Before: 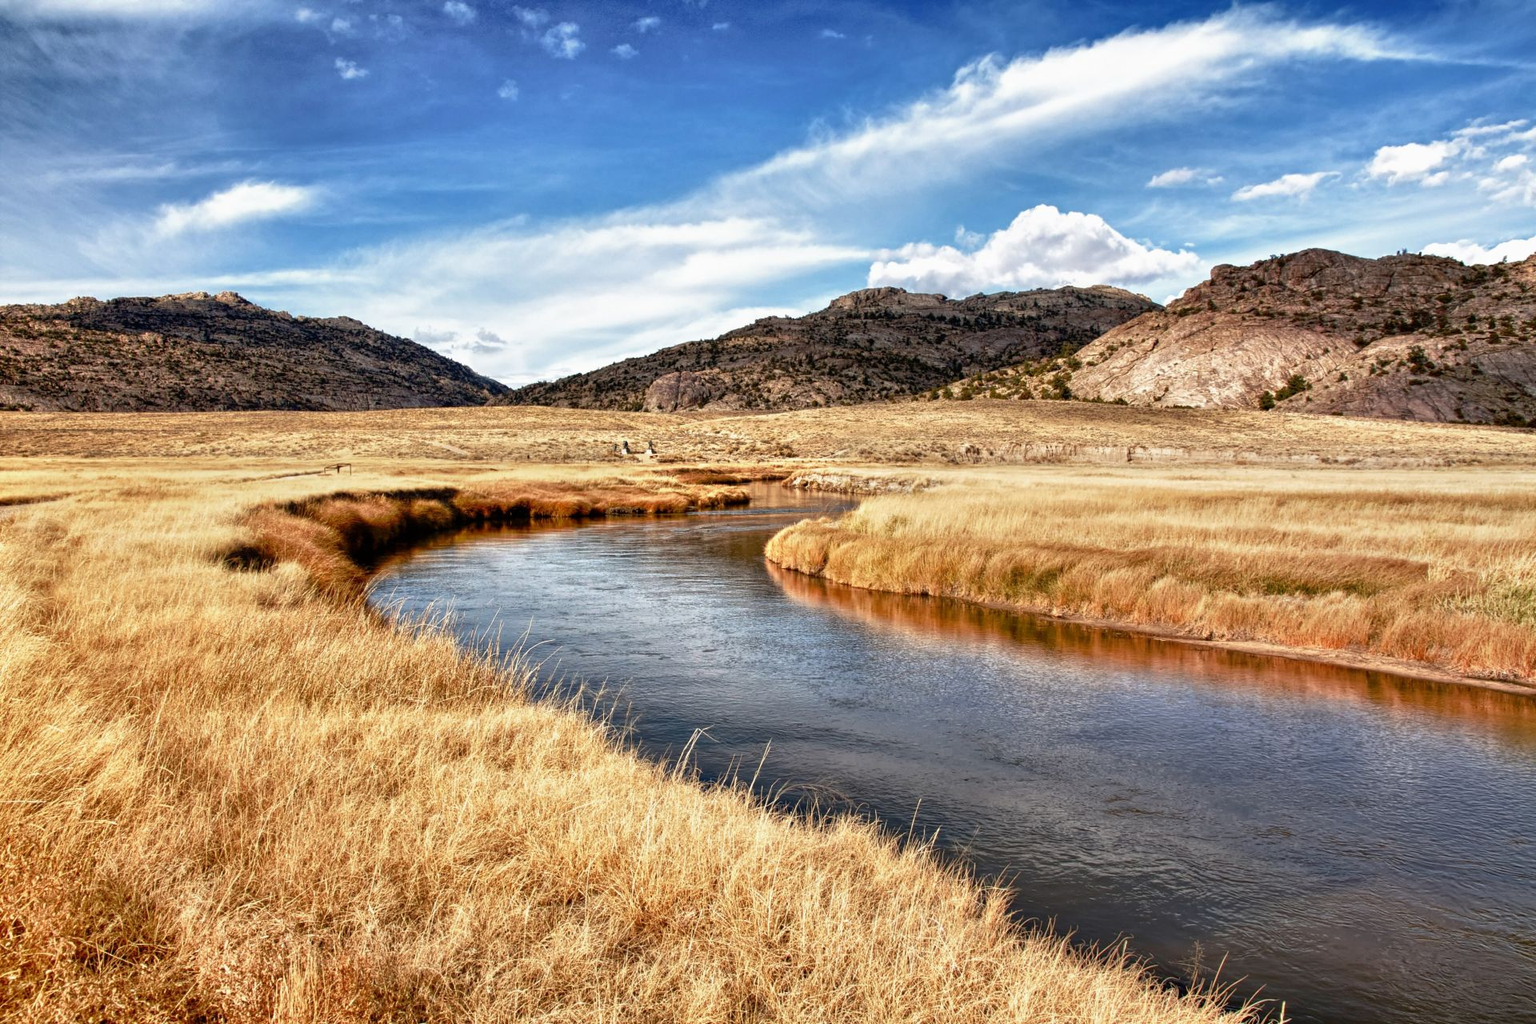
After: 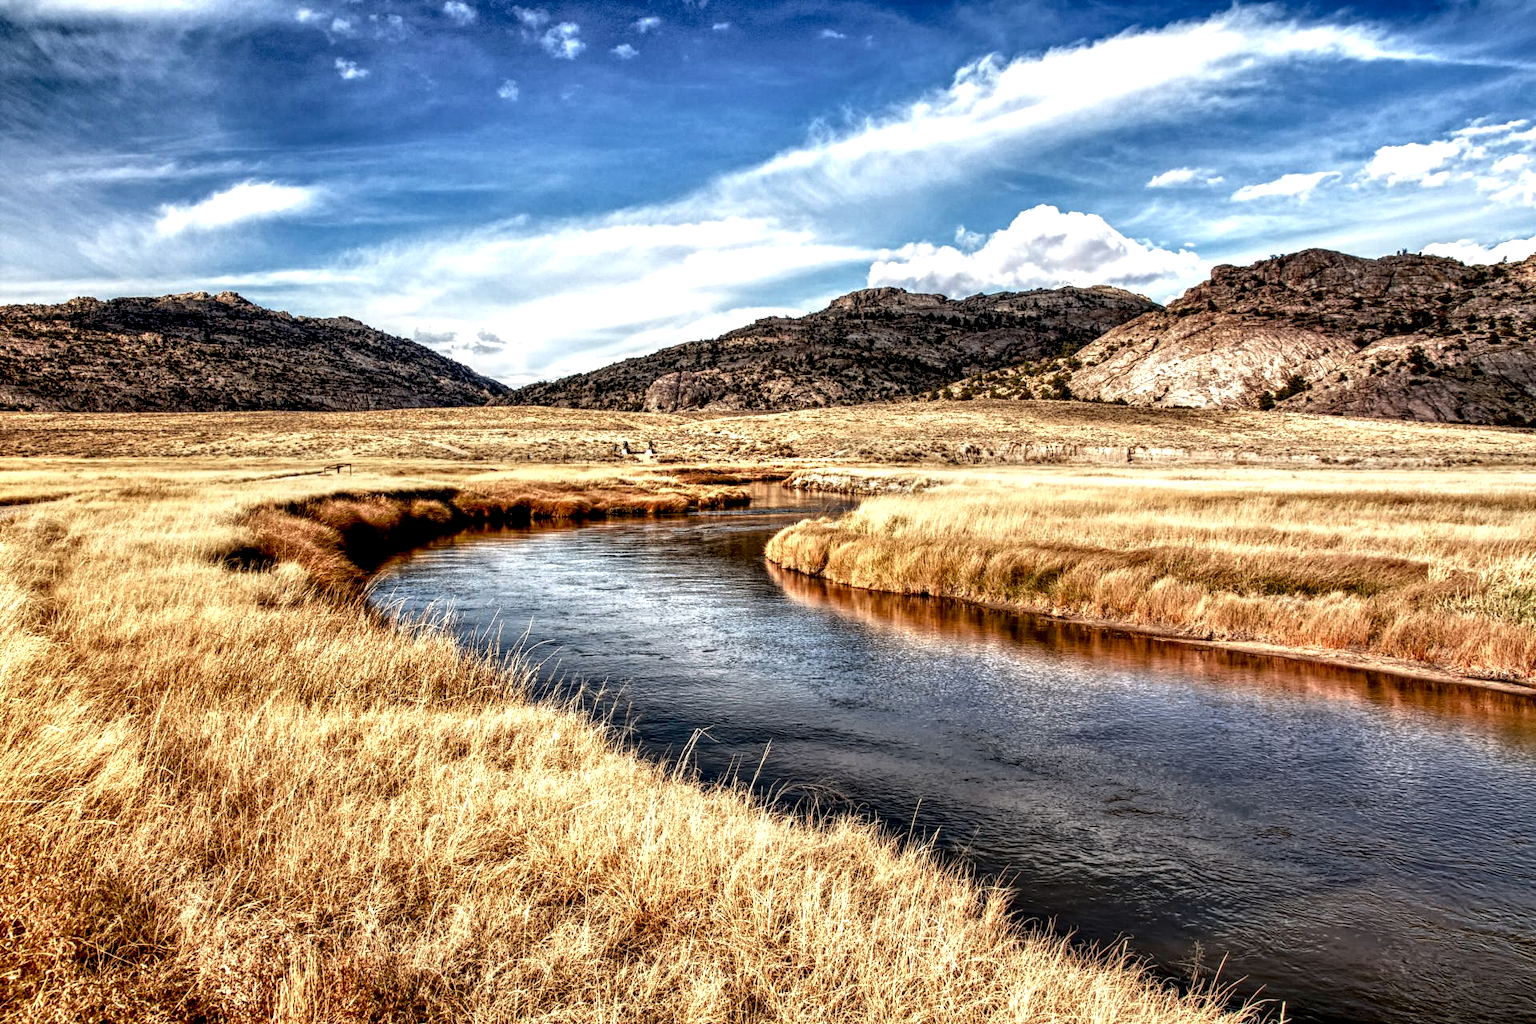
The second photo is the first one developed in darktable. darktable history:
local contrast: highlights 22%, detail 195%
